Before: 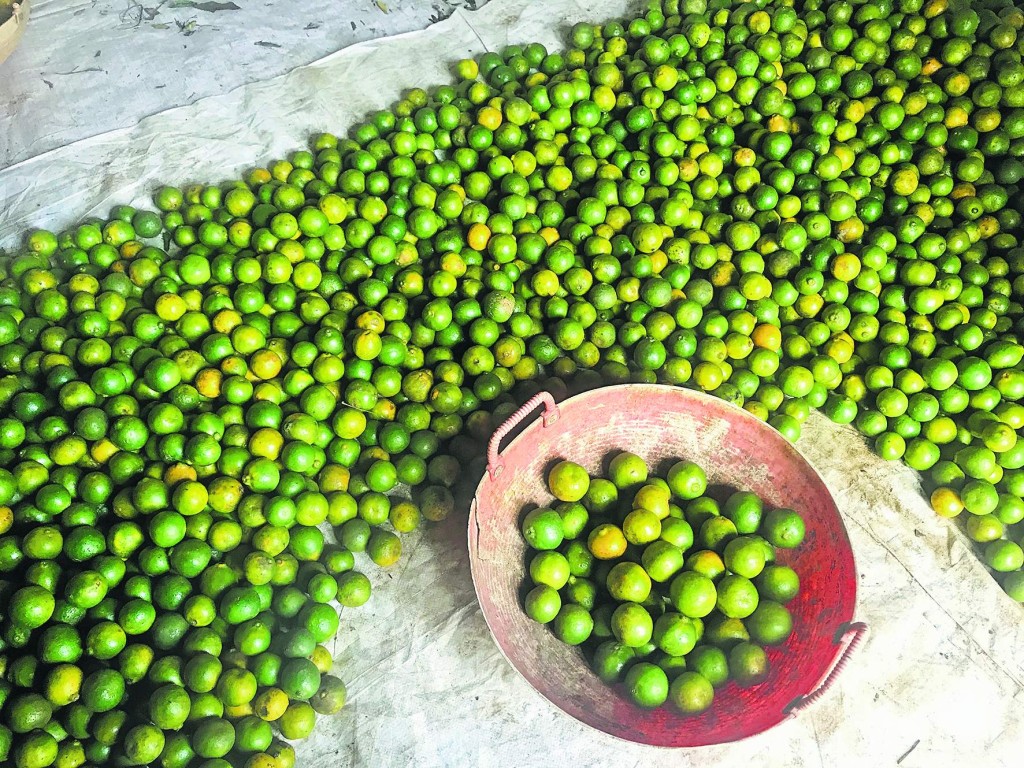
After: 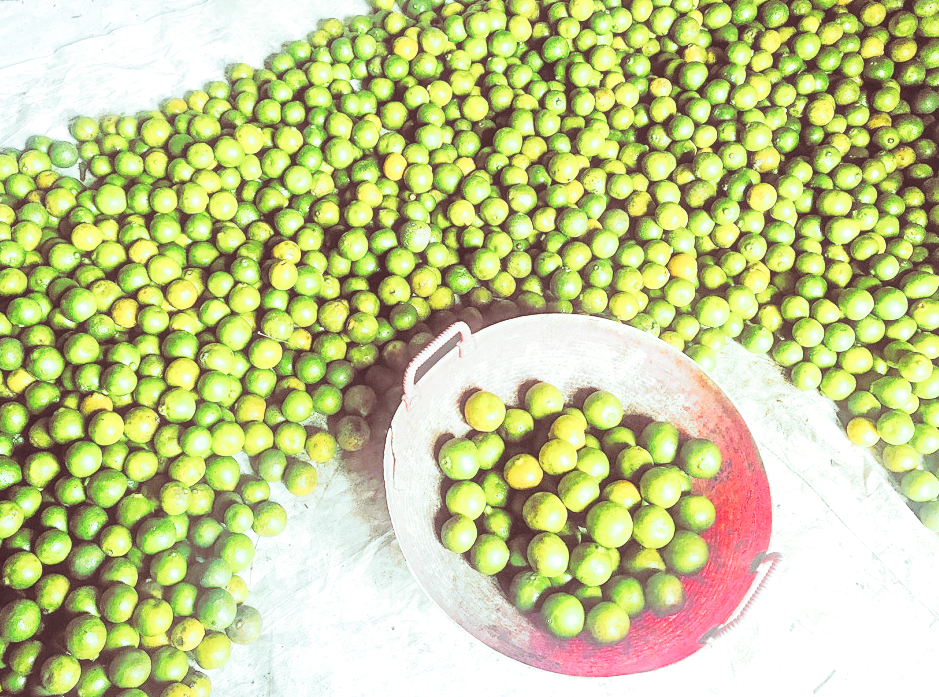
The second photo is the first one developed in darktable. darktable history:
exposure: black level correction 0, exposure 1 EV, compensate exposure bias true, compensate highlight preservation false
local contrast: detail 110%
crop and rotate: left 8.262%, top 9.226%
base curve: curves: ch0 [(0, 0) (0.088, 0.125) (0.176, 0.251) (0.354, 0.501) (0.613, 0.749) (1, 0.877)], preserve colors none
haze removal: strength -0.1, adaptive false
split-toning: highlights › hue 180°
